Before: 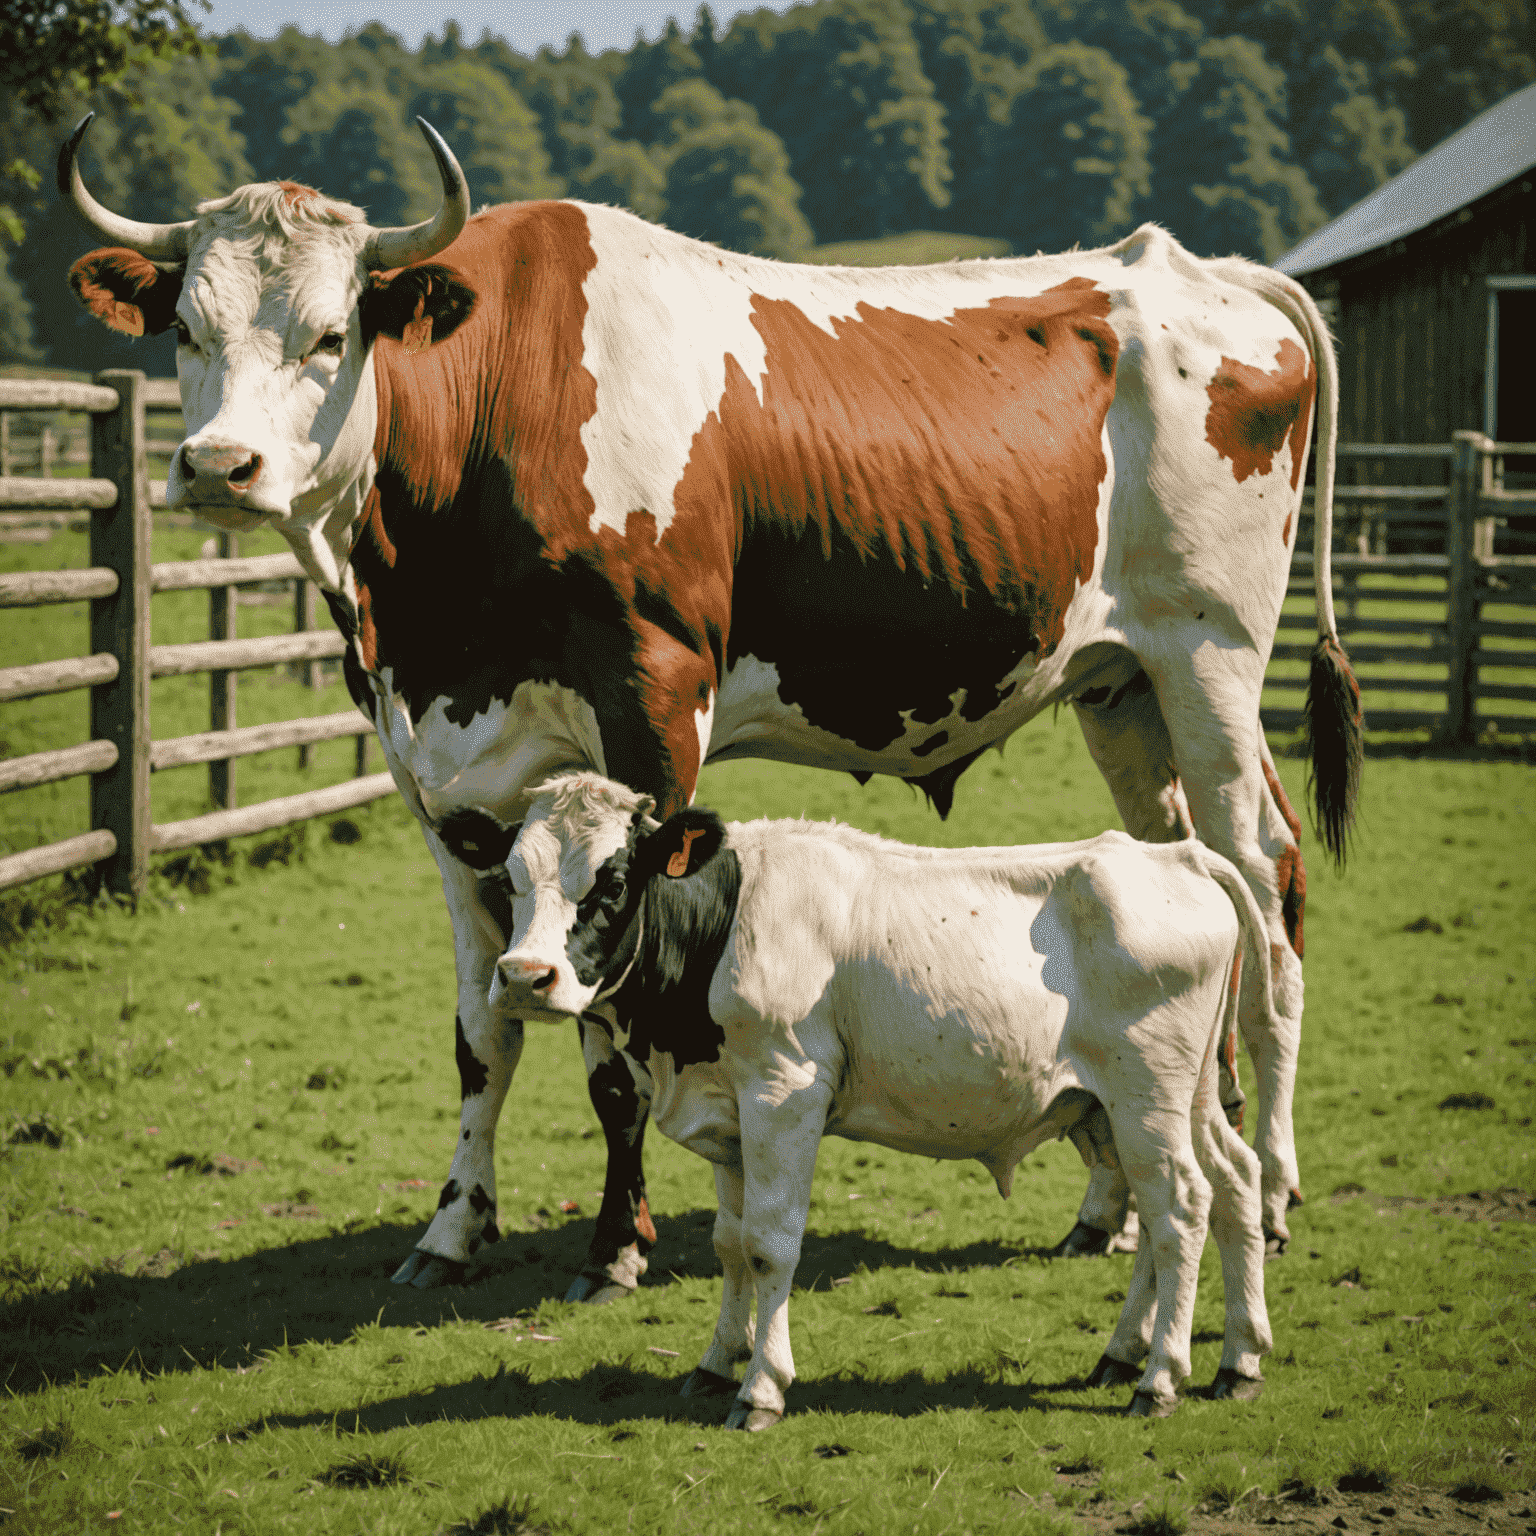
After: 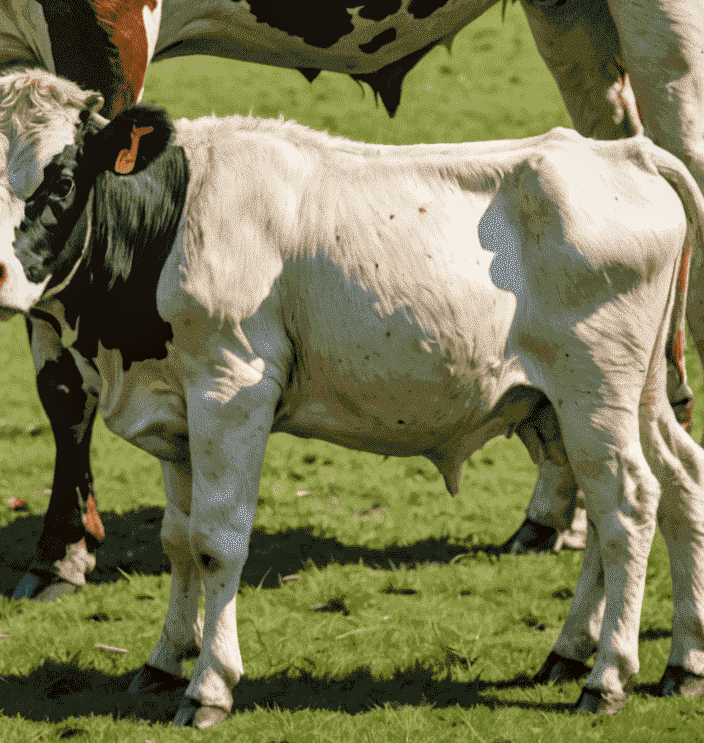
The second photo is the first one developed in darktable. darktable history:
crop: left 35.976%, top 45.819%, right 18.162%, bottom 5.807%
local contrast: on, module defaults
